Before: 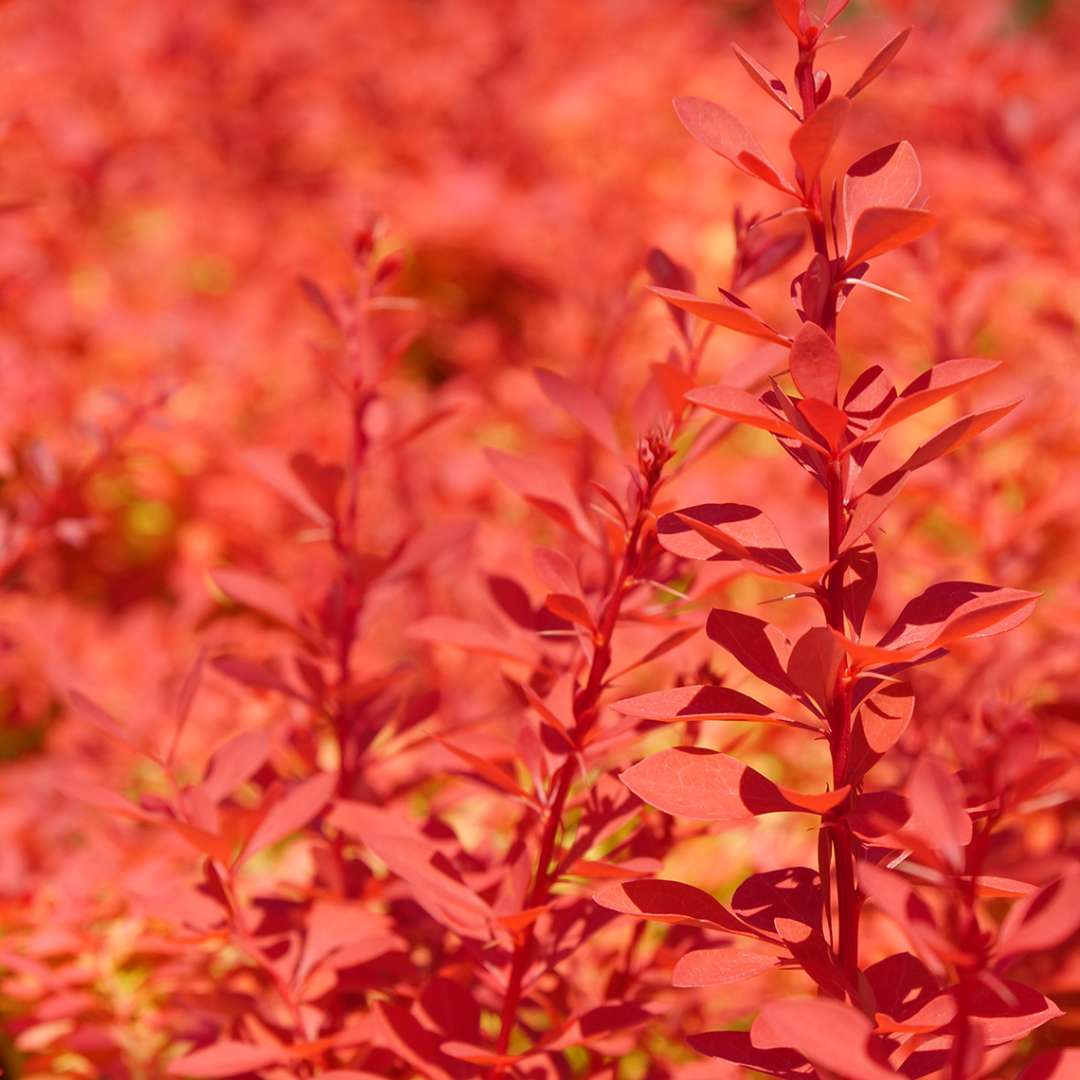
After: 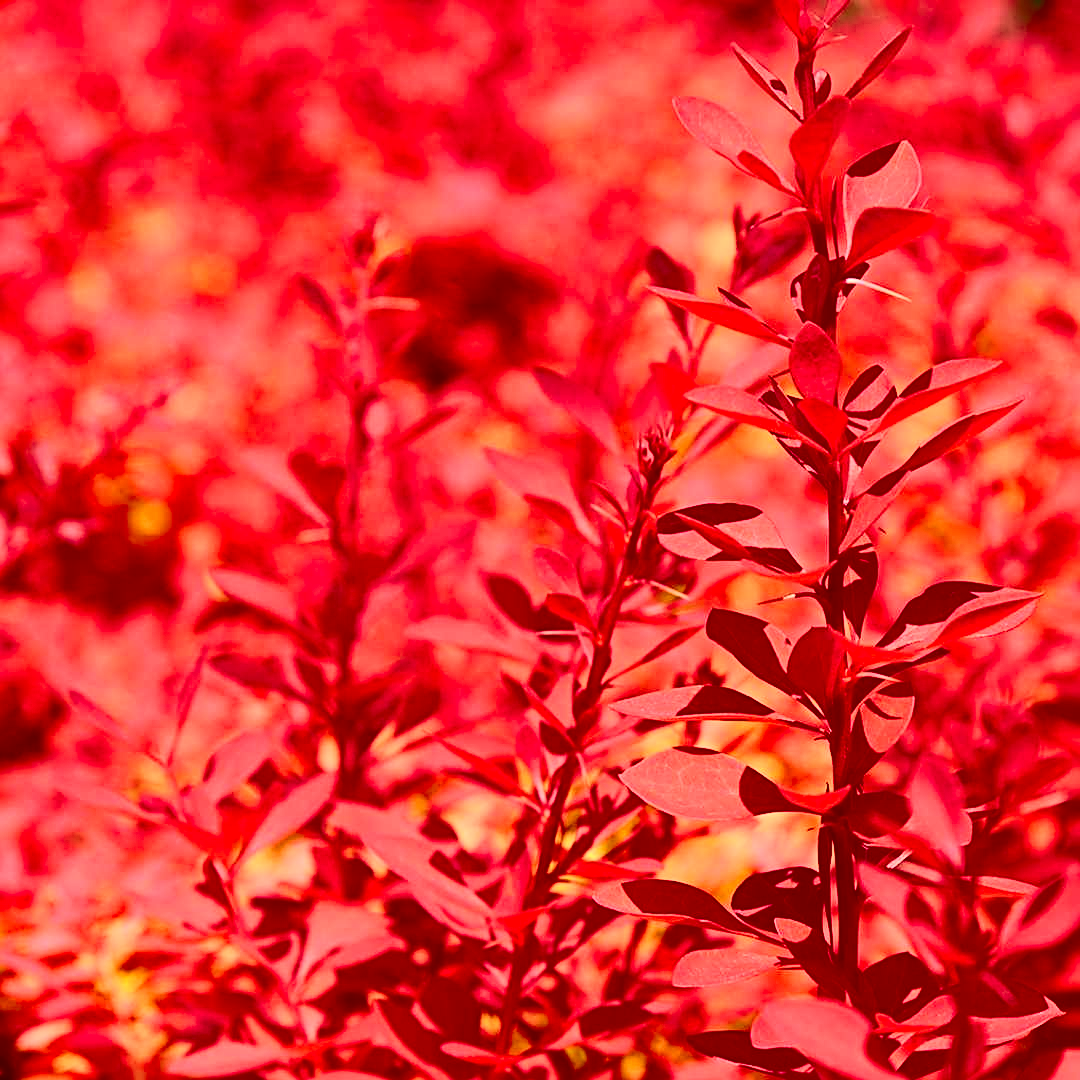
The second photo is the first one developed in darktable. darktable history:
tone curve: curves: ch0 [(0, 0.036) (0.119, 0.115) (0.466, 0.498) (0.715, 0.767) (0.817, 0.865) (1, 0.998)]; ch1 [(0, 0) (0.377, 0.424) (0.442, 0.491) (0.487, 0.498) (0.514, 0.512) (0.536, 0.577) (0.66, 0.724) (1, 1)]; ch2 [(0, 0) (0.38, 0.405) (0.463, 0.443) (0.492, 0.486) (0.526, 0.541) (0.578, 0.598) (1, 1)], color space Lab, independent channels, preserve colors none
sharpen: radius 3.103
contrast brightness saturation: contrast 0.306, brightness -0.073, saturation 0.173
shadows and highlights: radius 264.73, soften with gaussian
